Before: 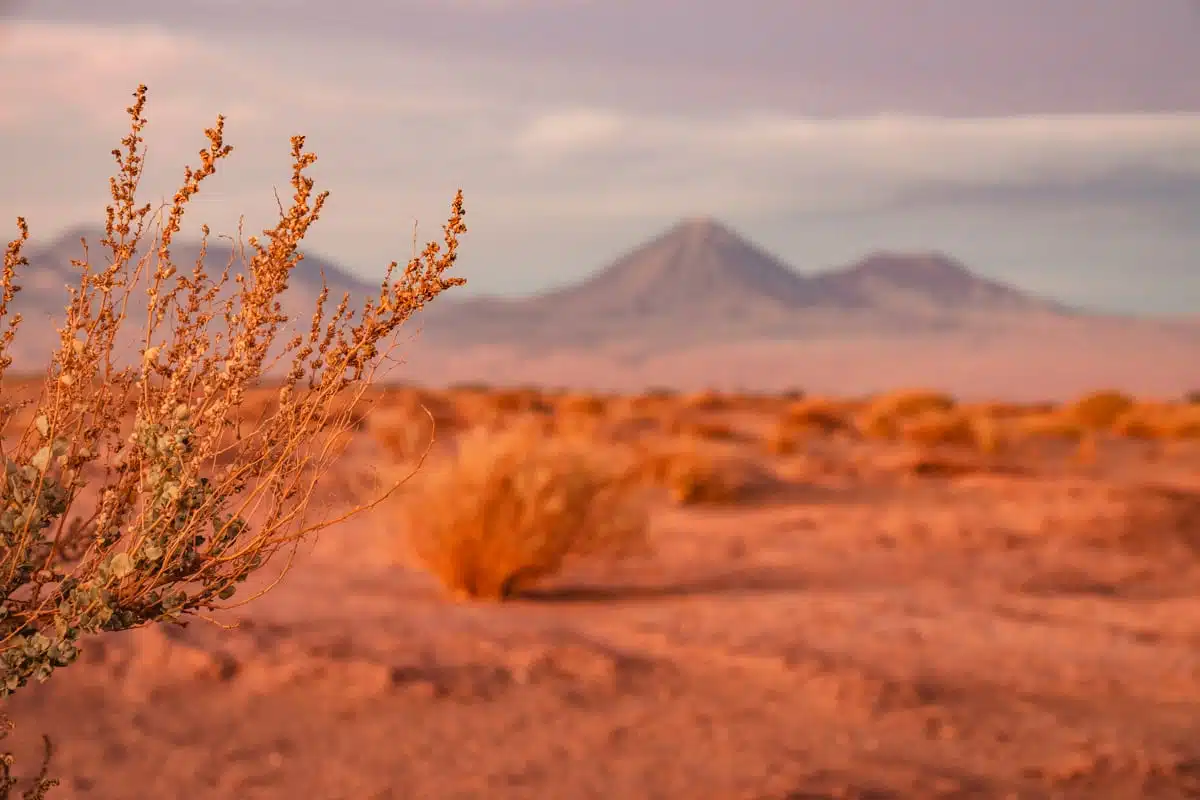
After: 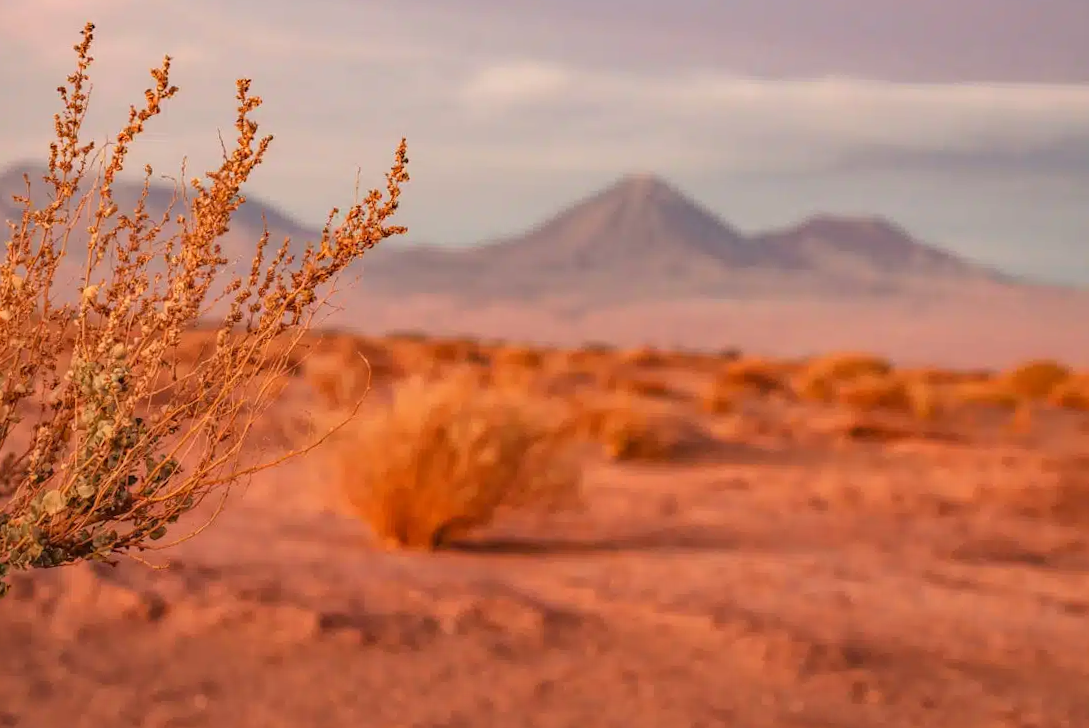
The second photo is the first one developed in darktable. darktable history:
crop and rotate: angle -1.9°, left 3.117%, top 3.732%, right 1.618%, bottom 0.766%
